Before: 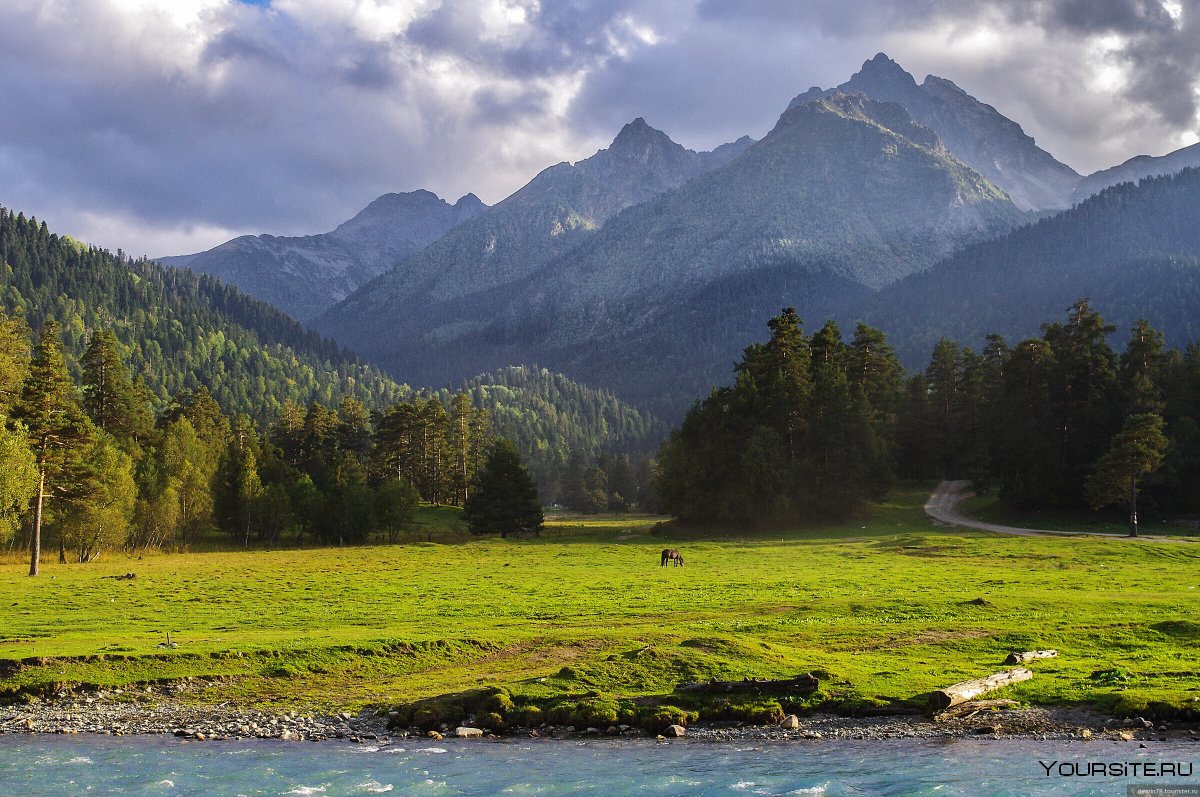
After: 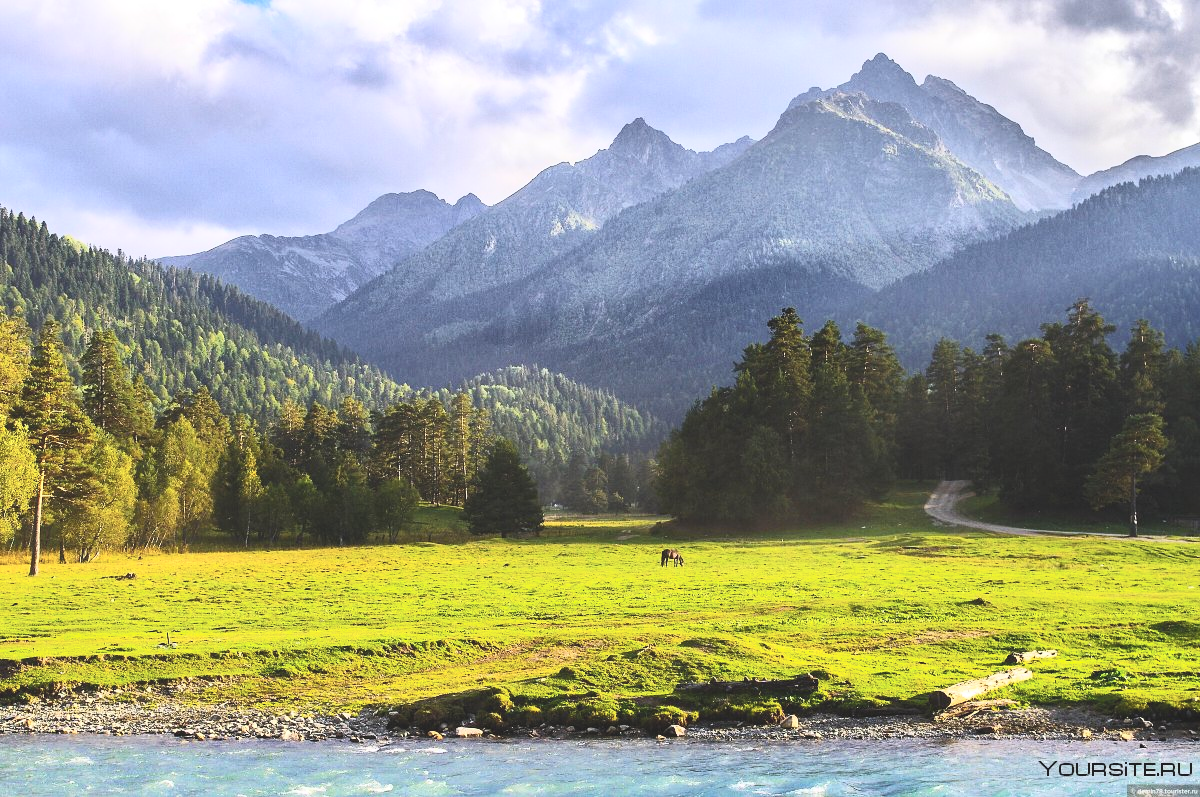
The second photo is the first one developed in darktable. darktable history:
contrast brightness saturation: contrast 0.393, brightness 0.529
color balance rgb: global offset › luminance 0.469%, perceptual saturation grading › global saturation 18.285%
